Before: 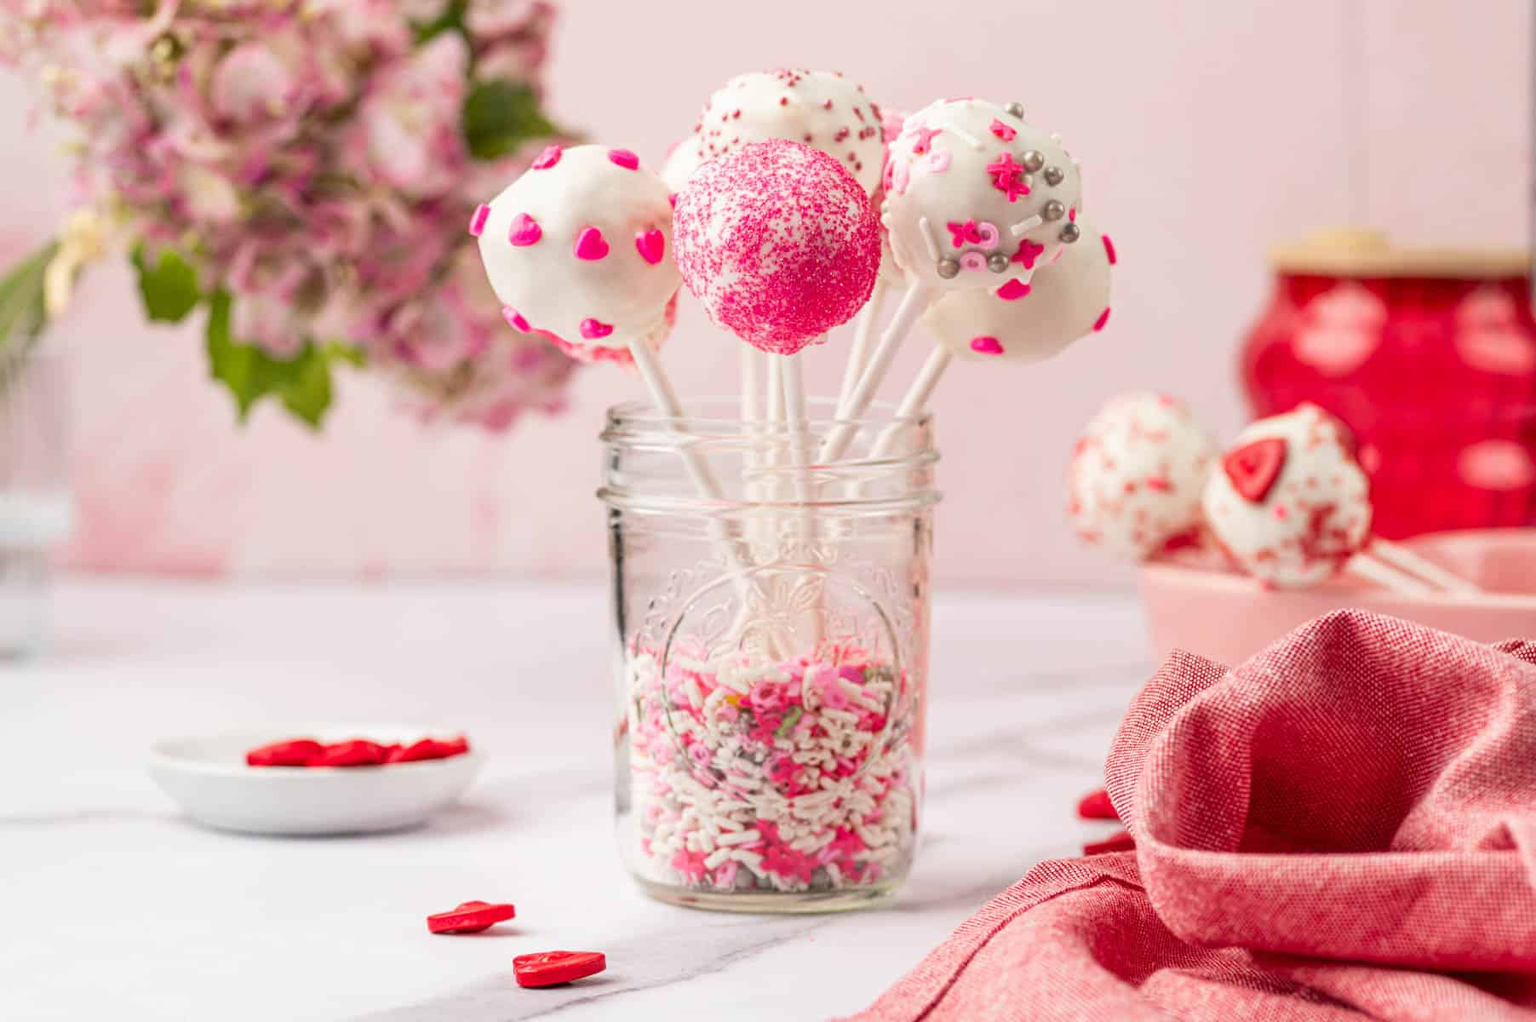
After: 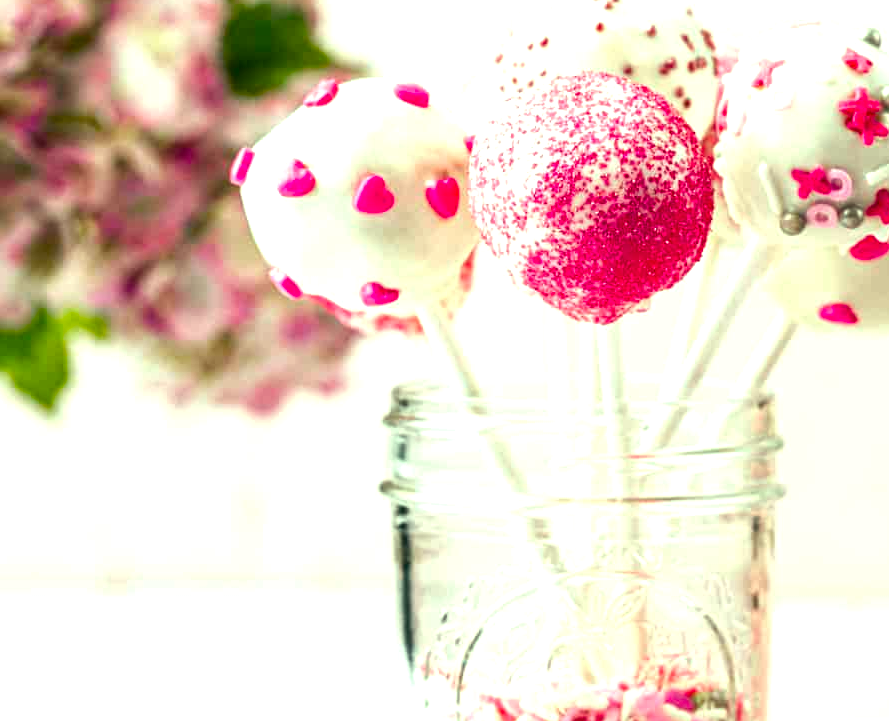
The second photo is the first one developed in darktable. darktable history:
crop: left 17.835%, top 7.675%, right 32.881%, bottom 32.213%
color balance rgb: shadows lift › luminance -7.7%, shadows lift › chroma 2.13%, shadows lift › hue 165.27°, power › luminance -7.77%, power › chroma 1.1%, power › hue 215.88°, highlights gain › luminance 15.15%, highlights gain › chroma 7%, highlights gain › hue 125.57°, global offset › luminance -0.33%, global offset › chroma 0.11%, global offset › hue 165.27°, perceptual saturation grading › global saturation 24.42%, perceptual saturation grading › highlights -24.42%, perceptual saturation grading › mid-tones 24.42%, perceptual saturation grading › shadows 40%, perceptual brilliance grading › global brilliance -5%, perceptual brilliance grading › highlights 24.42%, perceptual brilliance grading › mid-tones 7%, perceptual brilliance grading › shadows -5%
